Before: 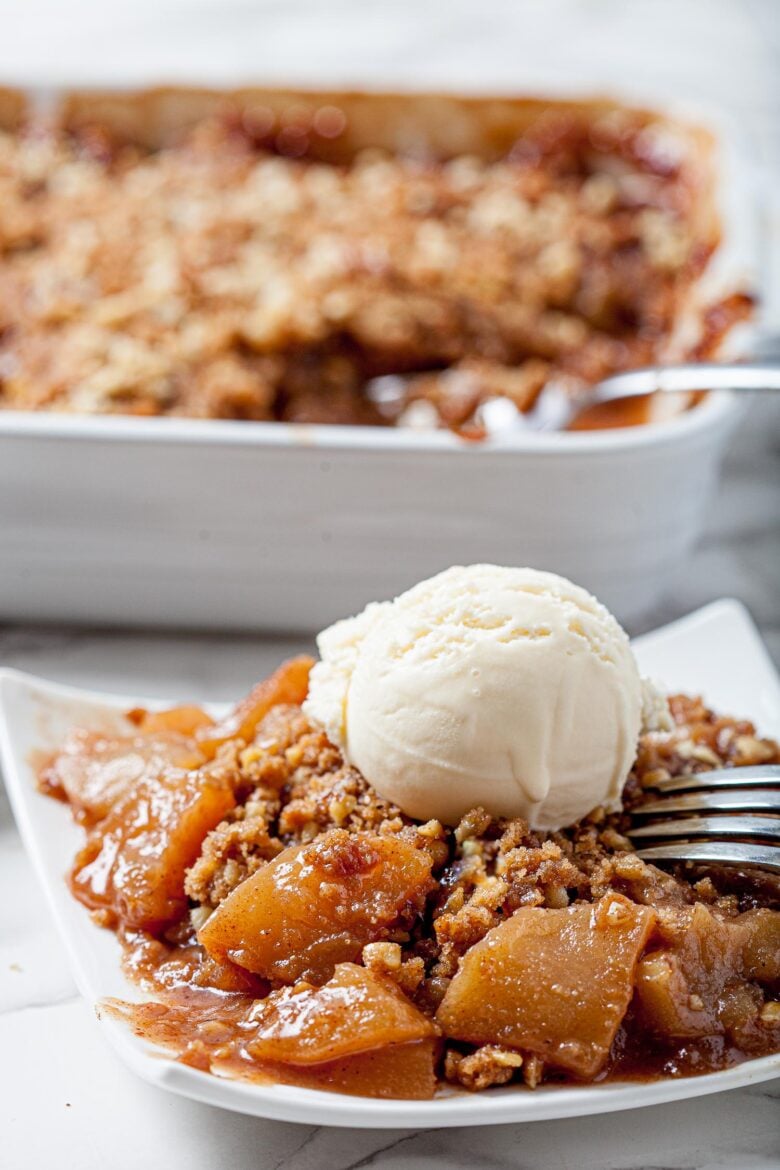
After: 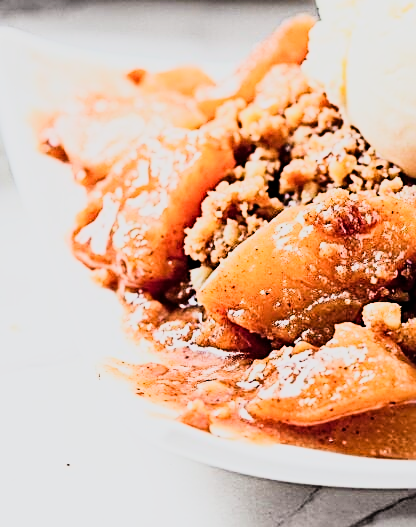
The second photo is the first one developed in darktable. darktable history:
crop and rotate: top 54.778%, right 46.61%, bottom 0.159%
sigmoid: contrast 1.22, skew 0.65
sharpen: radius 2.817, amount 0.715
rgb curve: curves: ch0 [(0, 0) (0.21, 0.15) (0.24, 0.21) (0.5, 0.75) (0.75, 0.96) (0.89, 0.99) (1, 1)]; ch1 [(0, 0.02) (0.21, 0.13) (0.25, 0.2) (0.5, 0.67) (0.75, 0.9) (0.89, 0.97) (1, 1)]; ch2 [(0, 0.02) (0.21, 0.13) (0.25, 0.2) (0.5, 0.67) (0.75, 0.9) (0.89, 0.97) (1, 1)], compensate middle gray true
